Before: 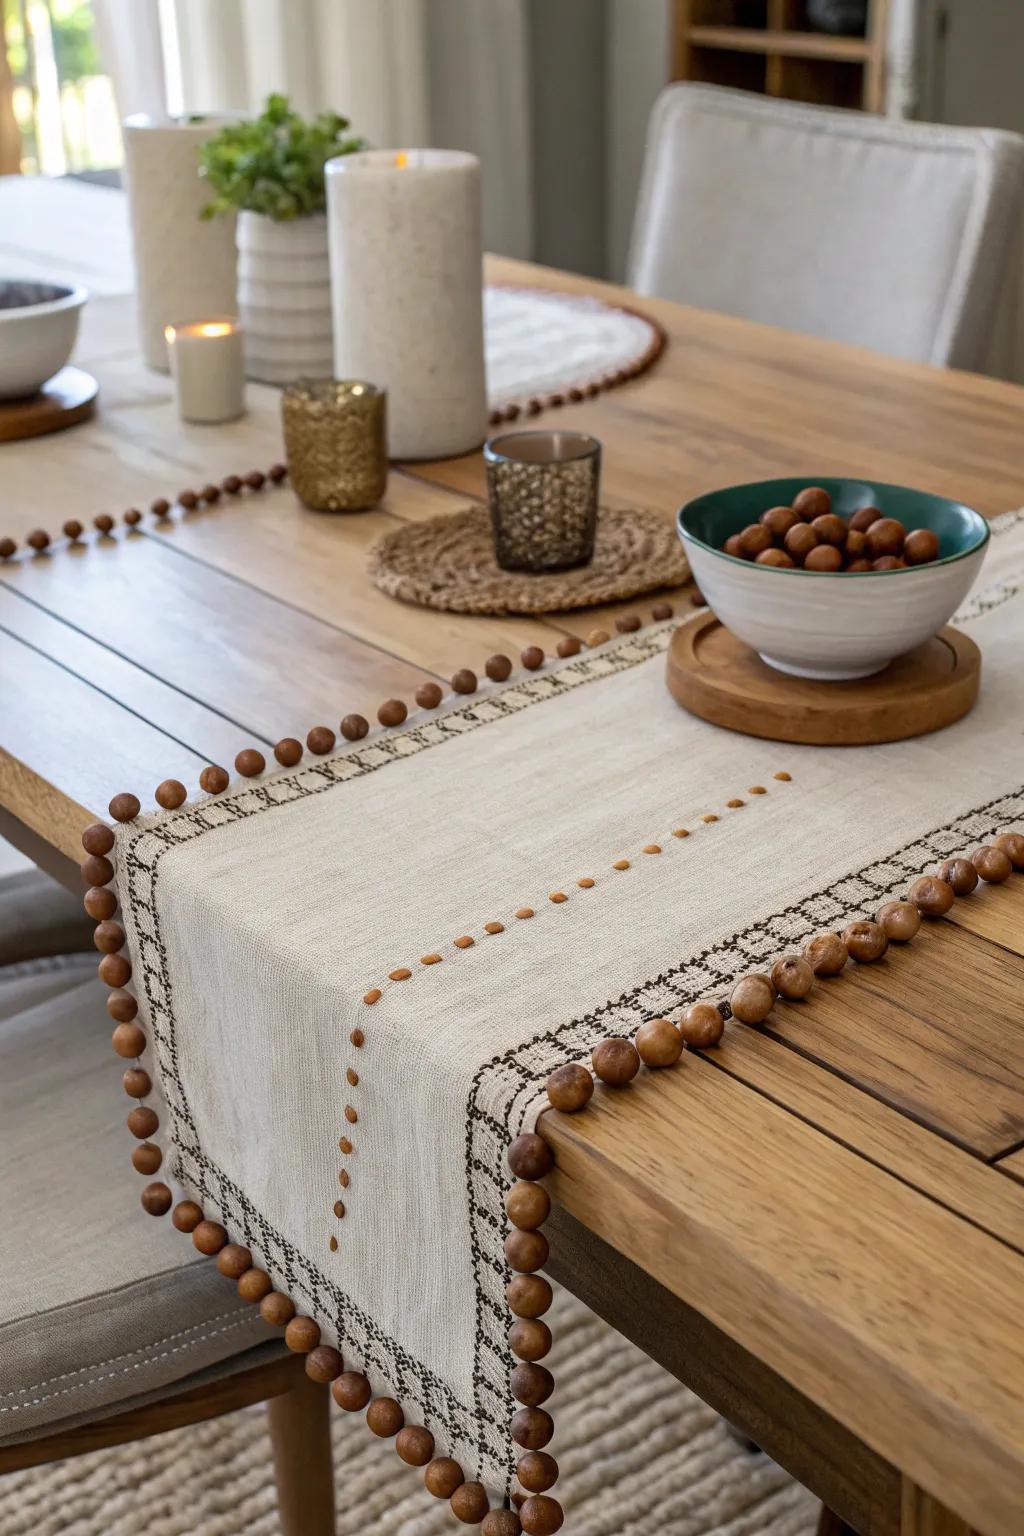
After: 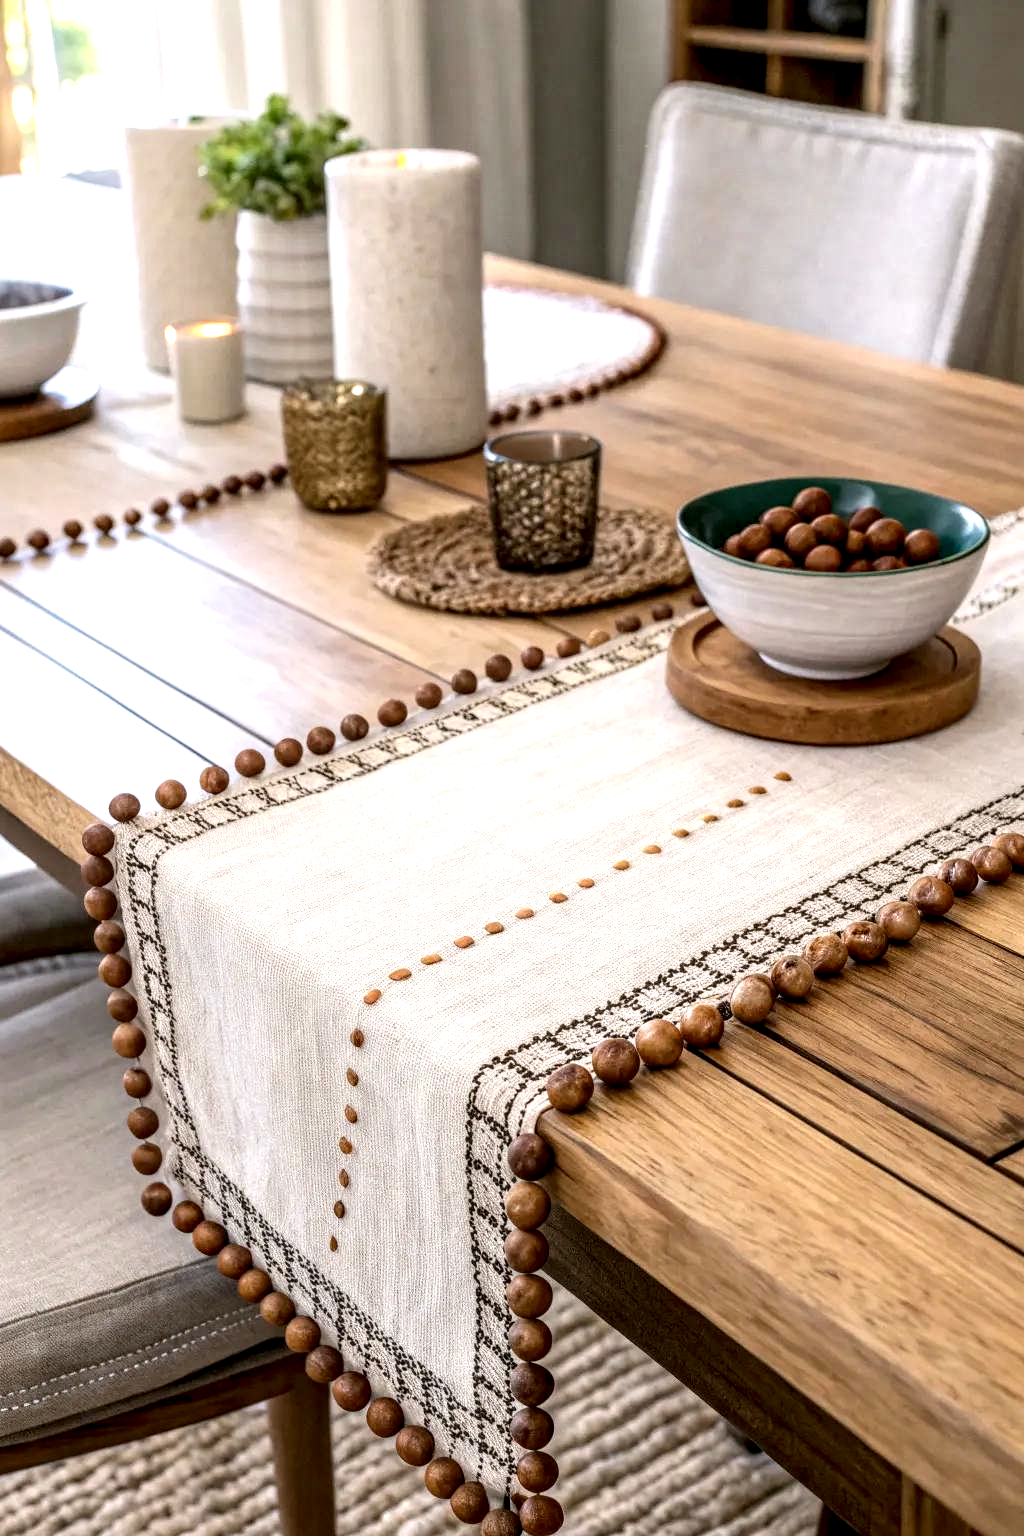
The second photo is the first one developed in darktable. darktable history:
color correction: highlights a* 3.01, highlights b* -1.48, shadows a* -0.054, shadows b* 1.86, saturation 0.982
local contrast: highlights 60%, shadows 62%, detail 160%
exposure: exposure 0.607 EV, compensate highlight preservation false
shadows and highlights: shadows -71.22, highlights 33.35, soften with gaussian
